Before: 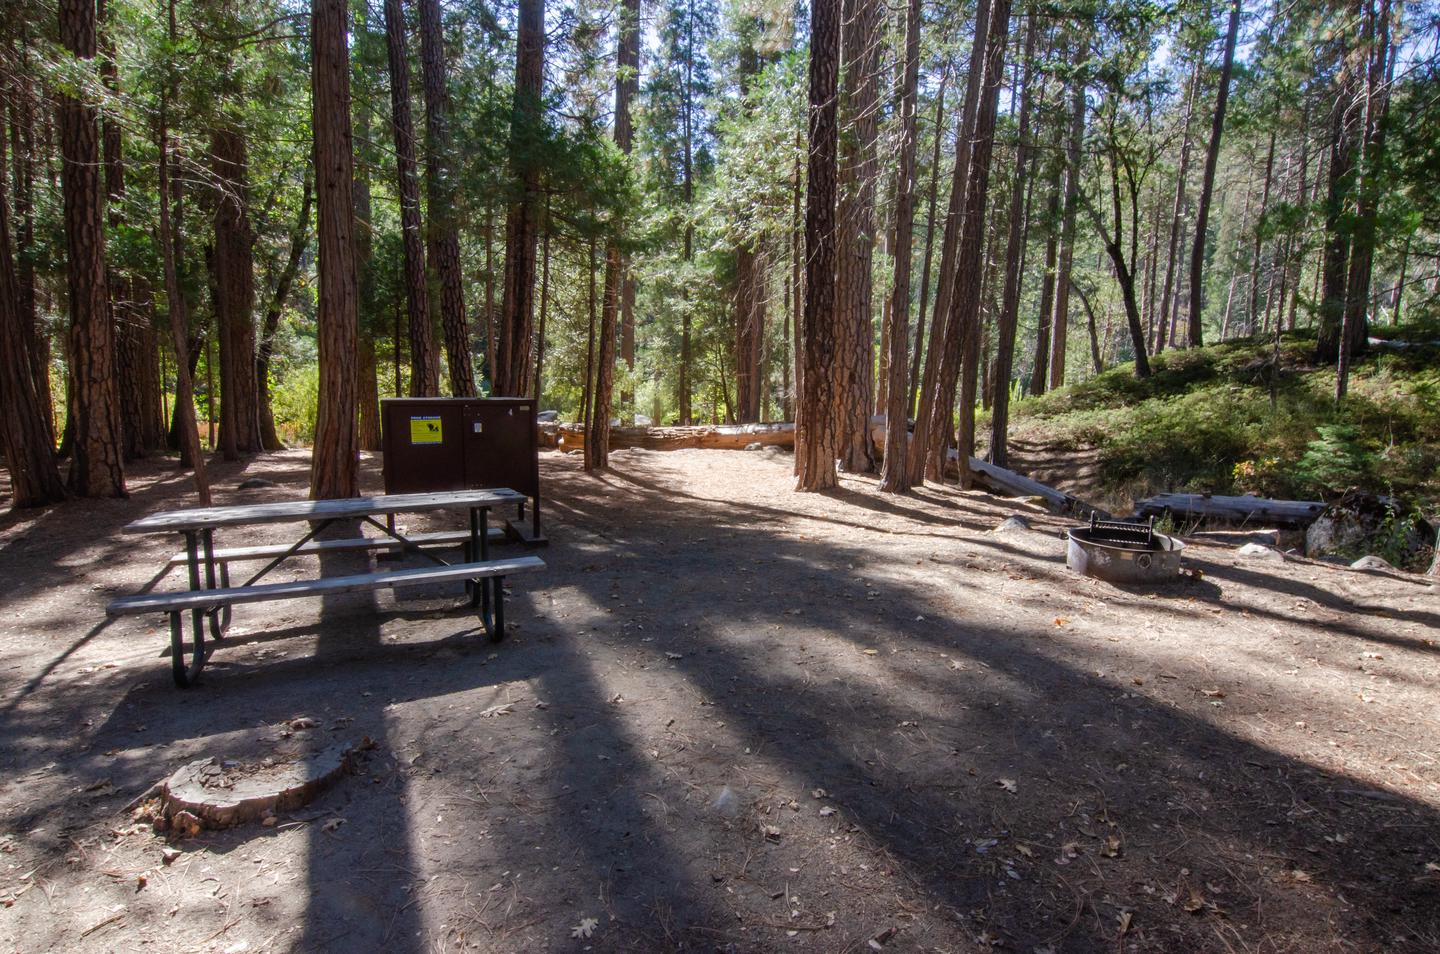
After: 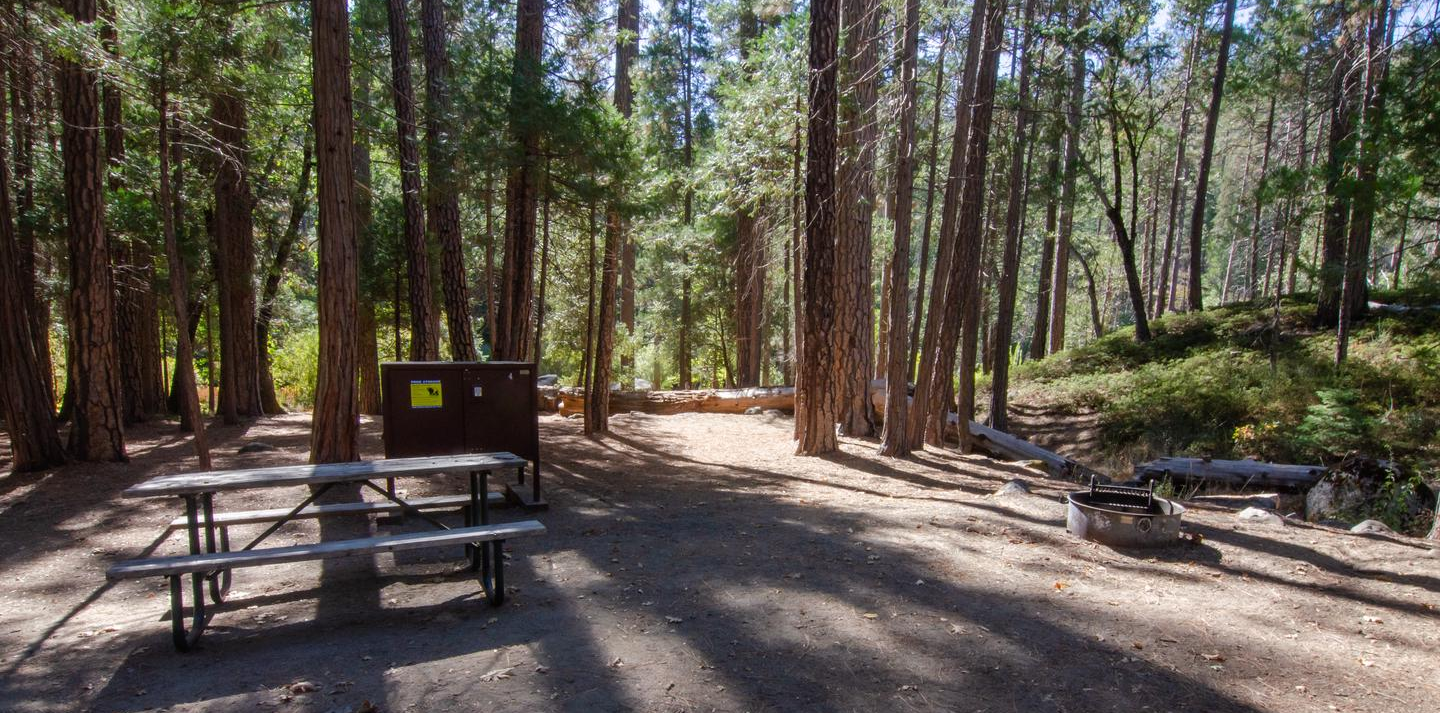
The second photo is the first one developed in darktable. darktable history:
crop: top 3.808%, bottom 21.392%
